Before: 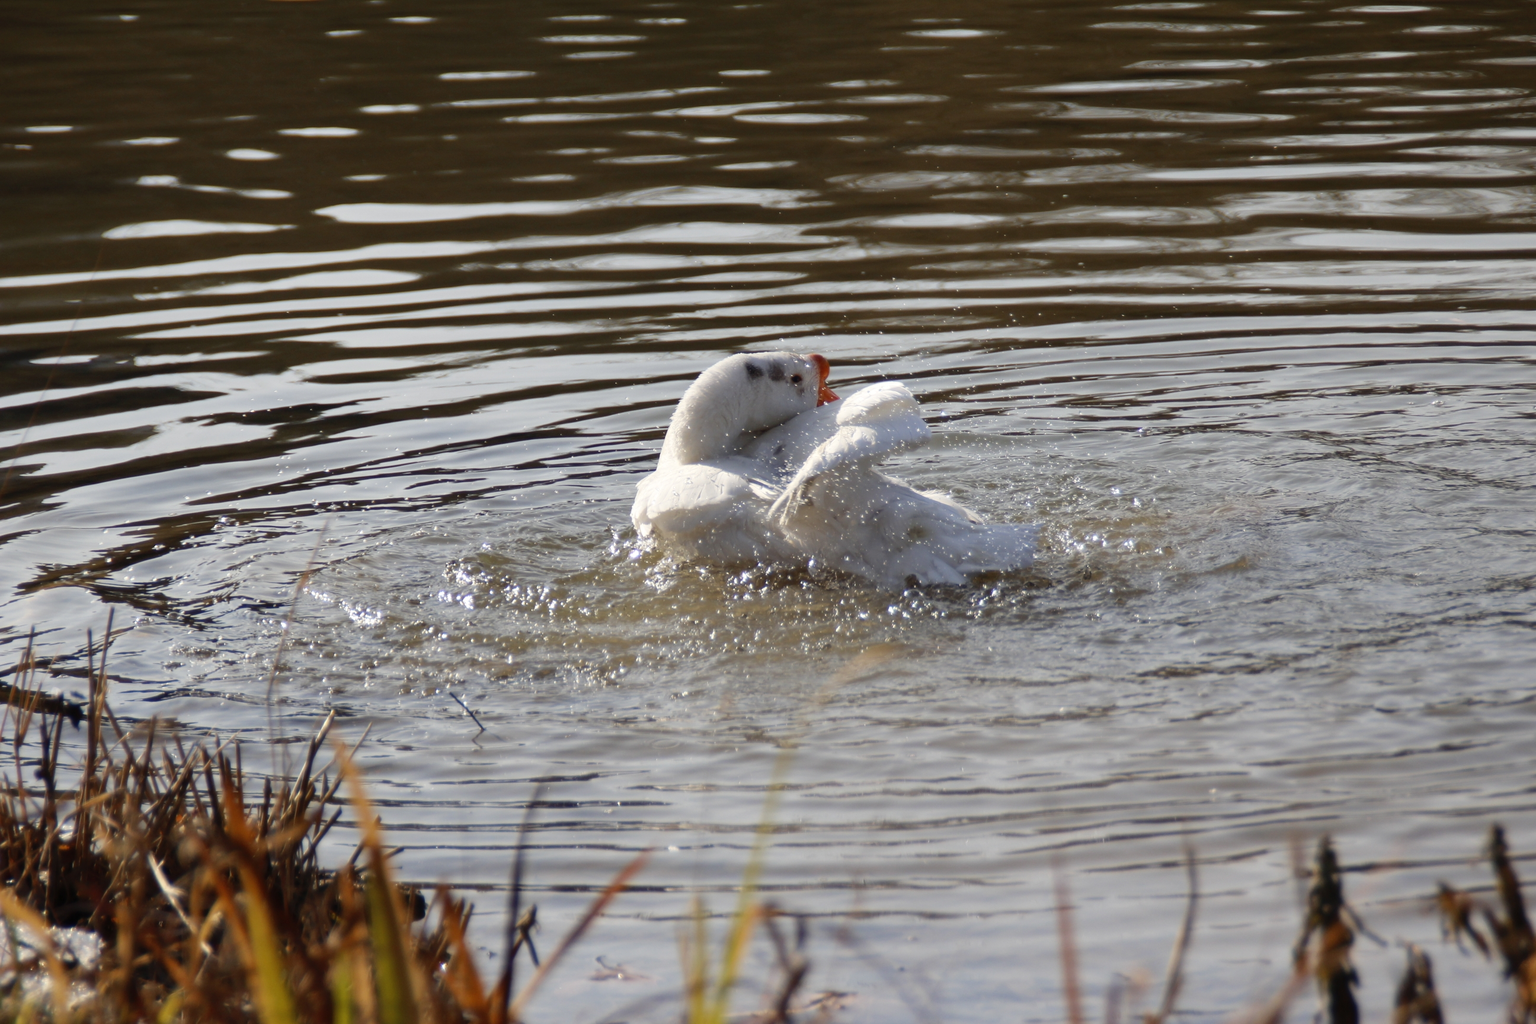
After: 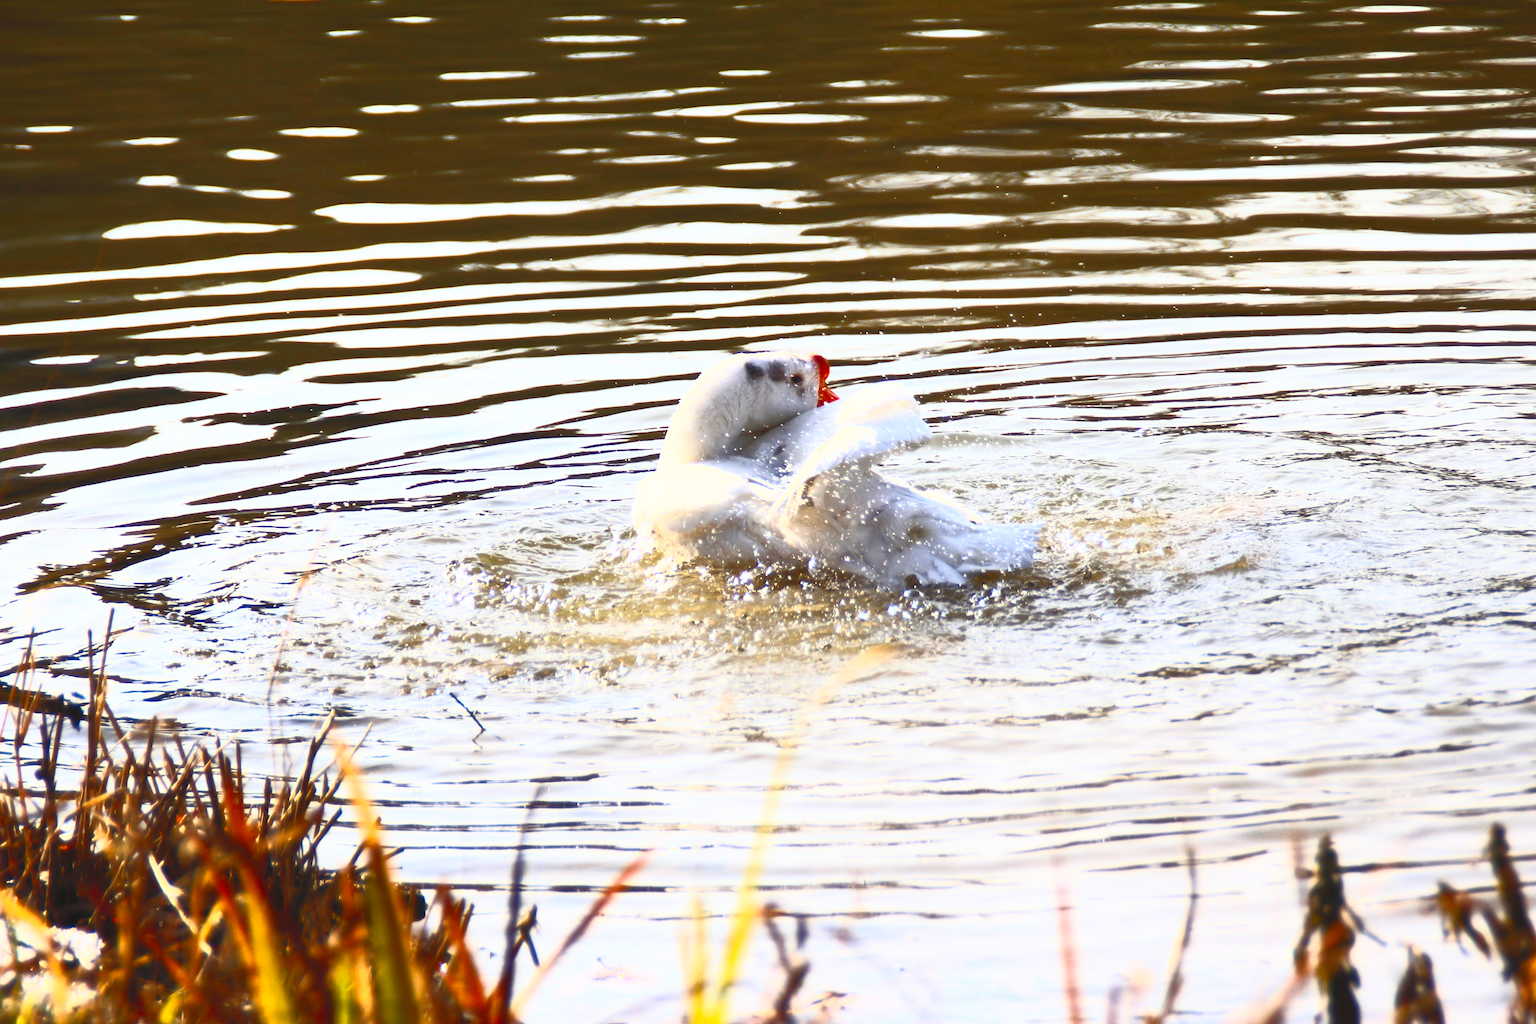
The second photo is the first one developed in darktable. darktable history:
exposure: compensate highlight preservation false
contrast brightness saturation: contrast 0.997, brightness 0.984, saturation 0.99
